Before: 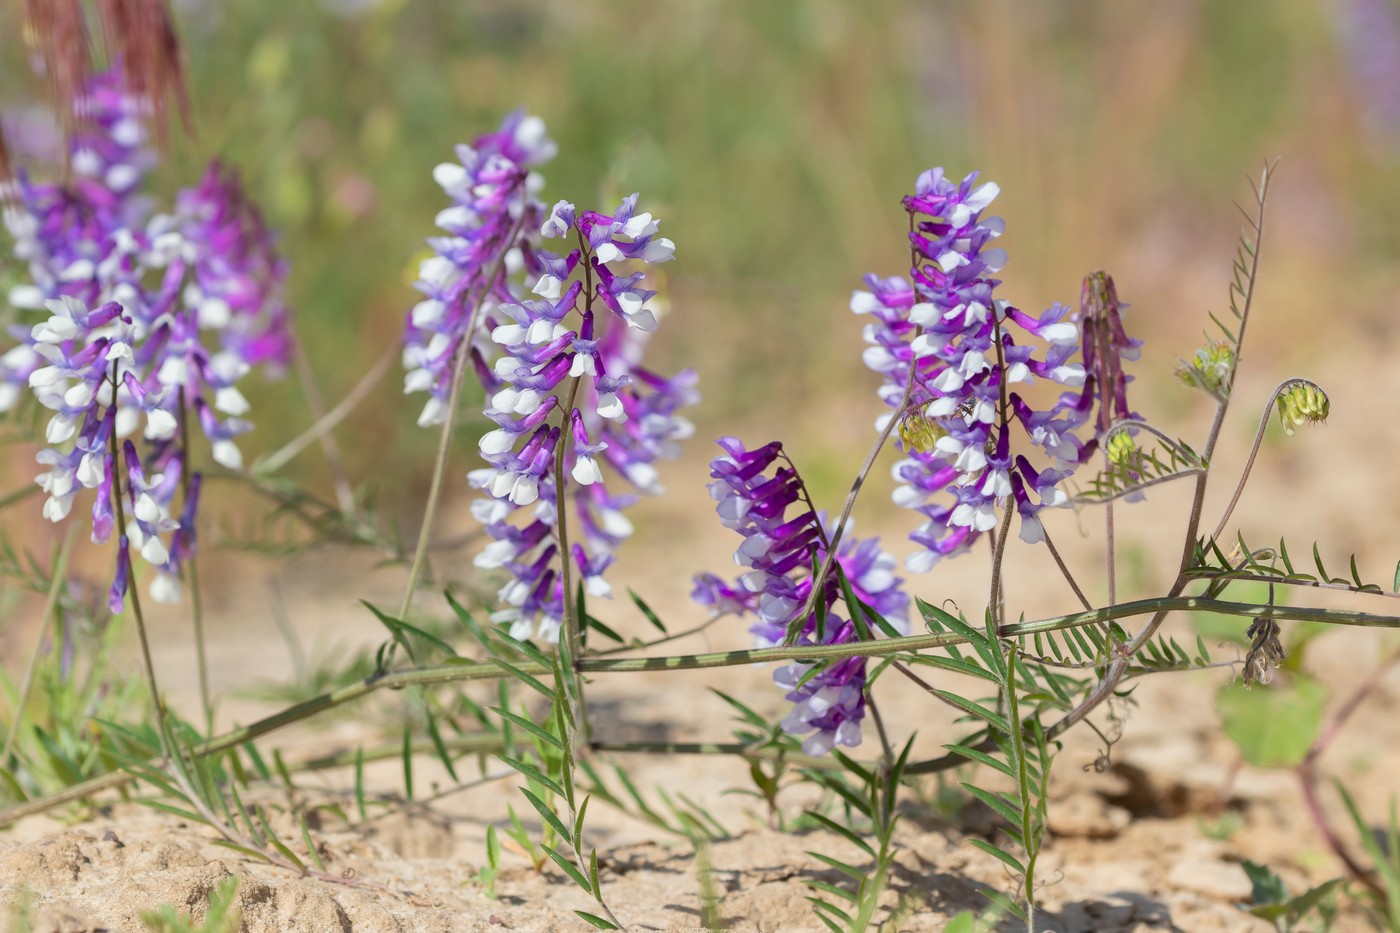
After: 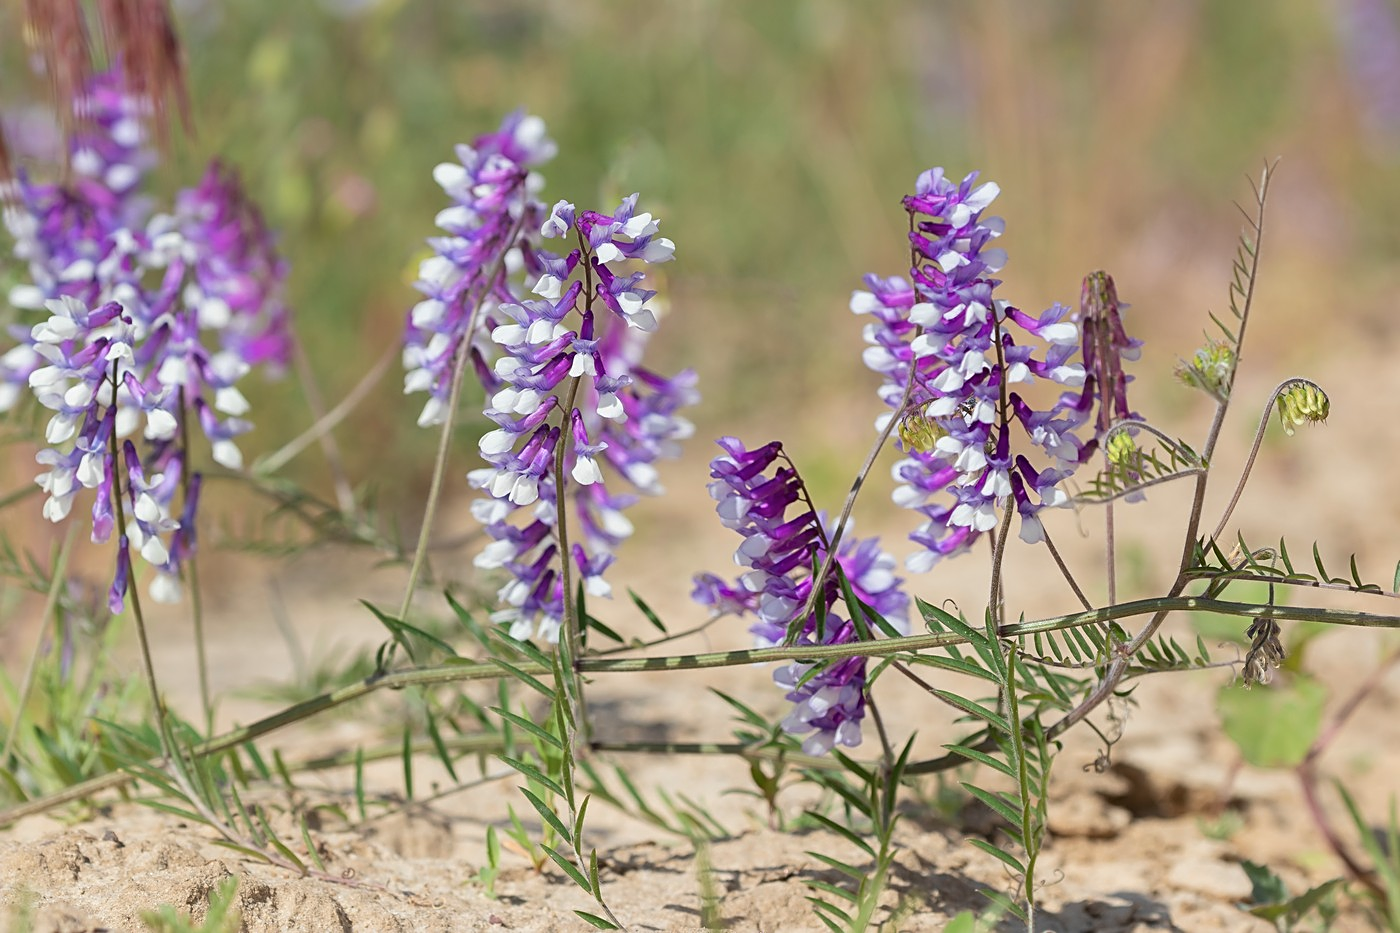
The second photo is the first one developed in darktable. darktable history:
contrast brightness saturation: saturation -0.066
sharpen: on, module defaults
